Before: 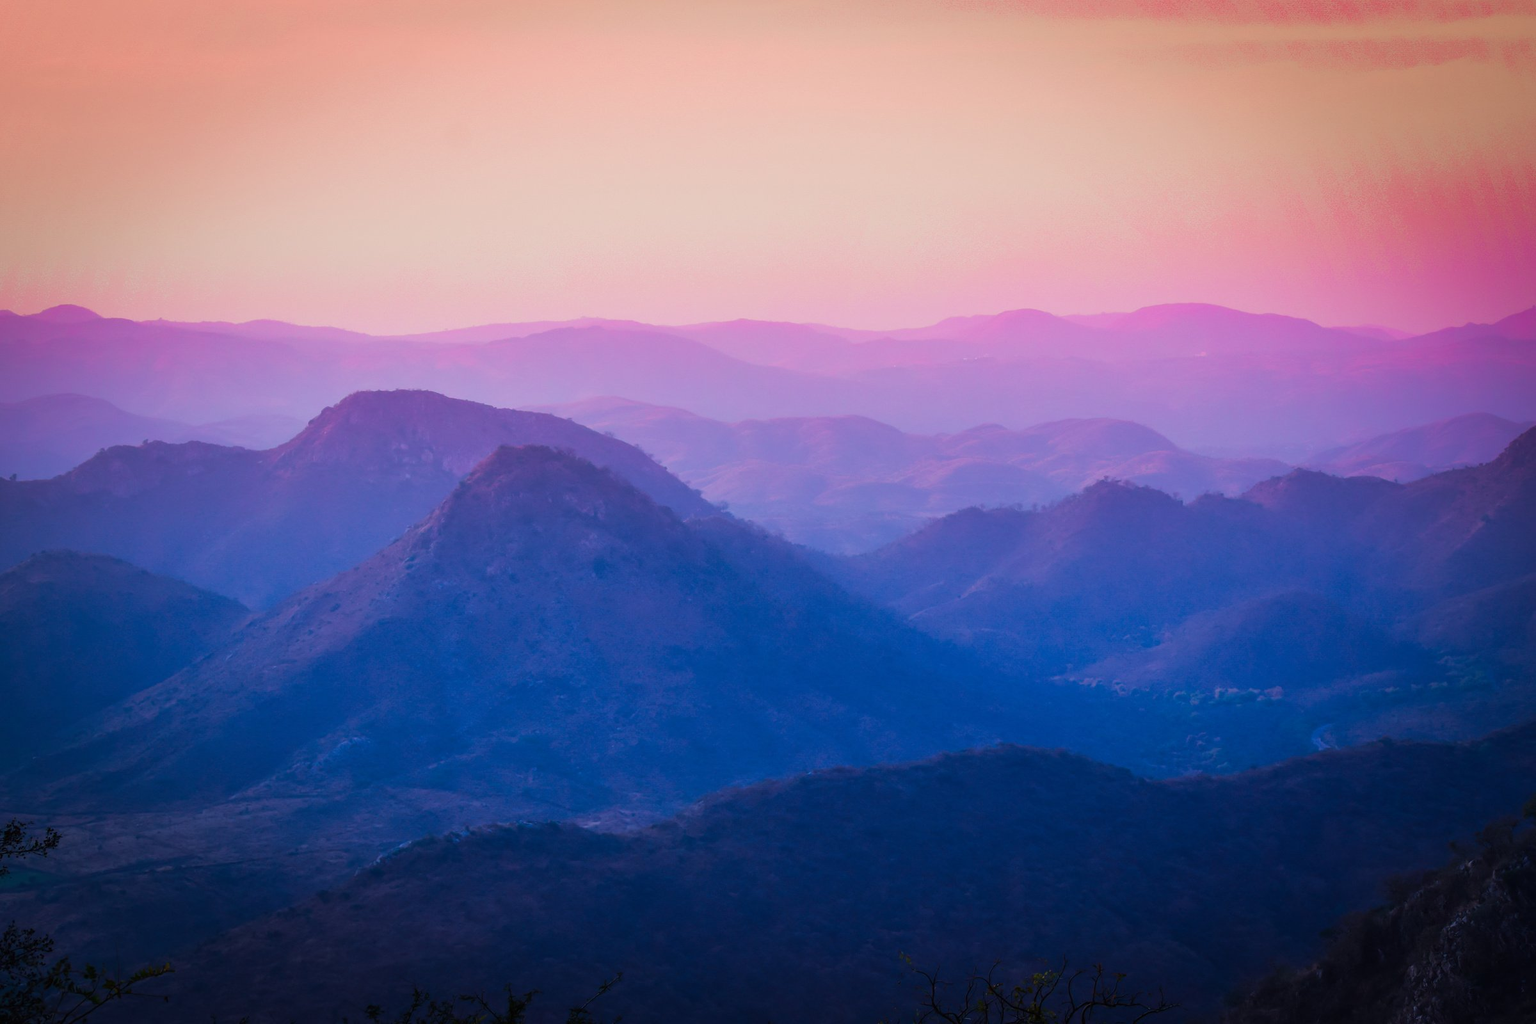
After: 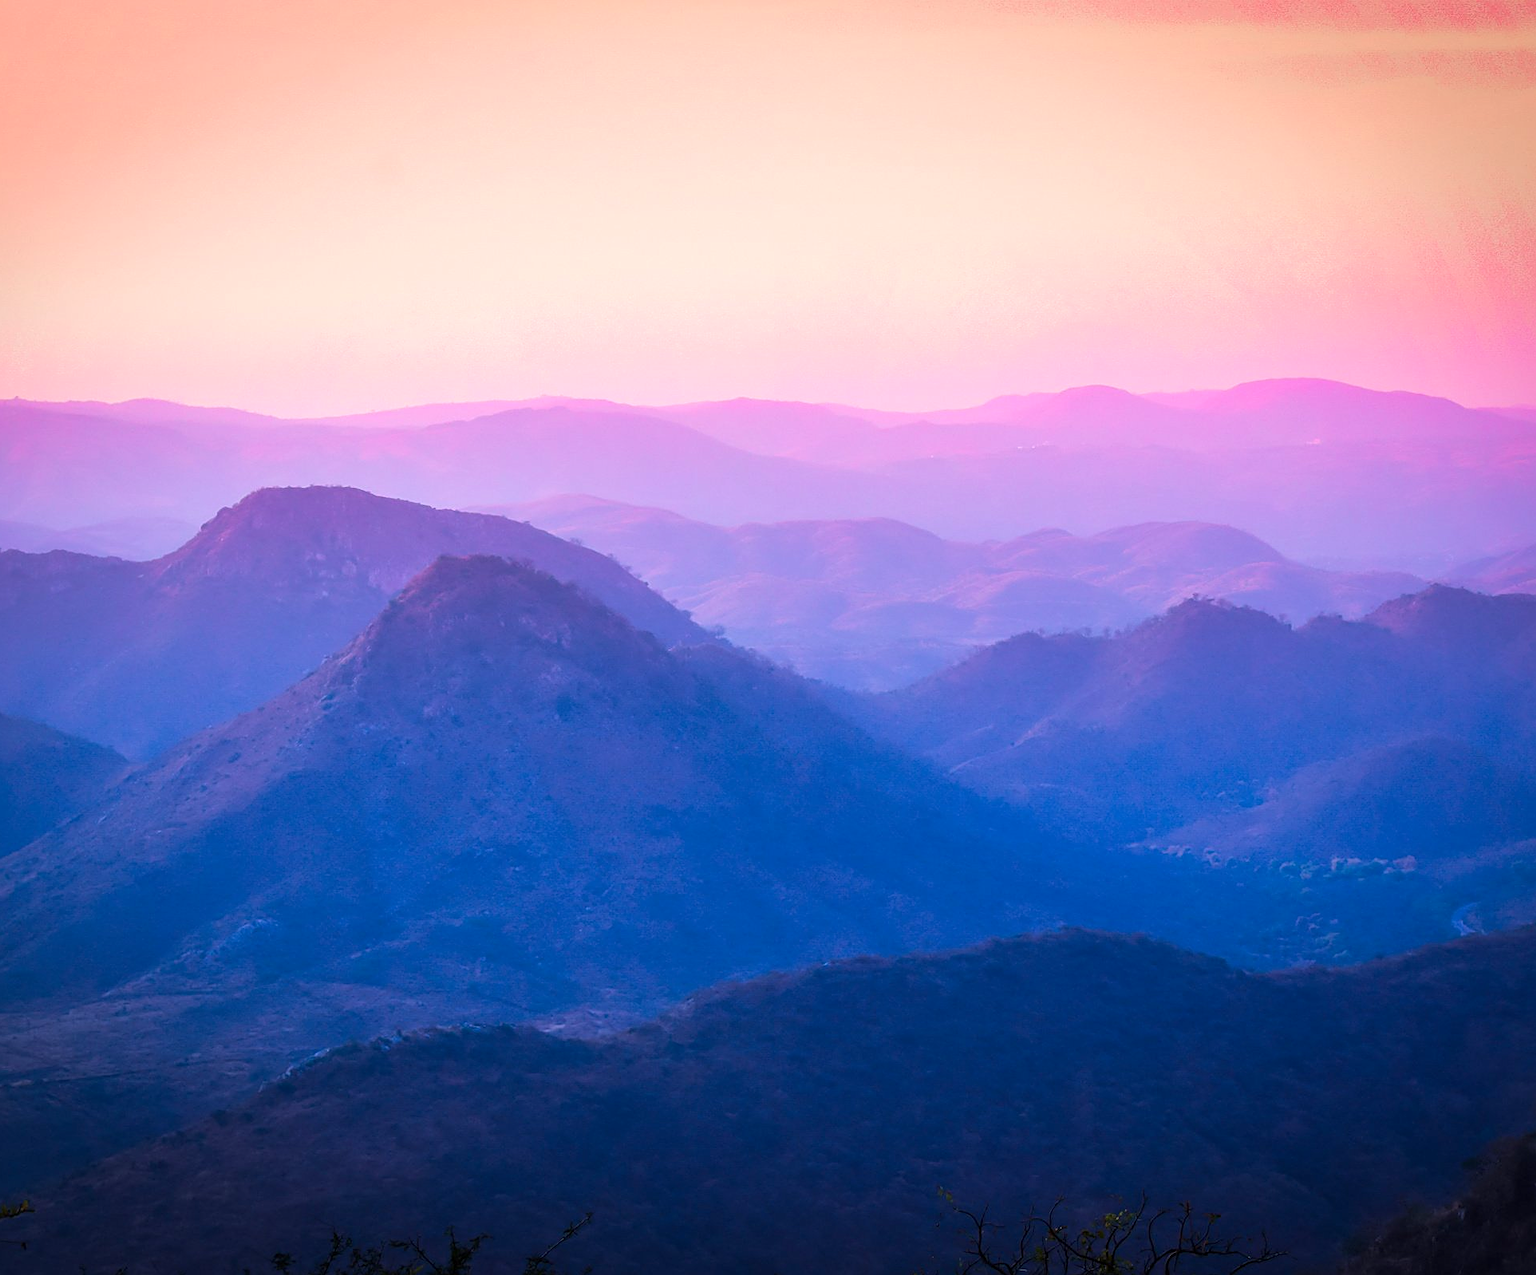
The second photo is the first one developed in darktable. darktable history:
exposure: black level correction 0.001, exposure 0.499 EV, compensate highlight preservation false
crop and rotate: left 9.613%, right 10.154%
sharpen: on, module defaults
